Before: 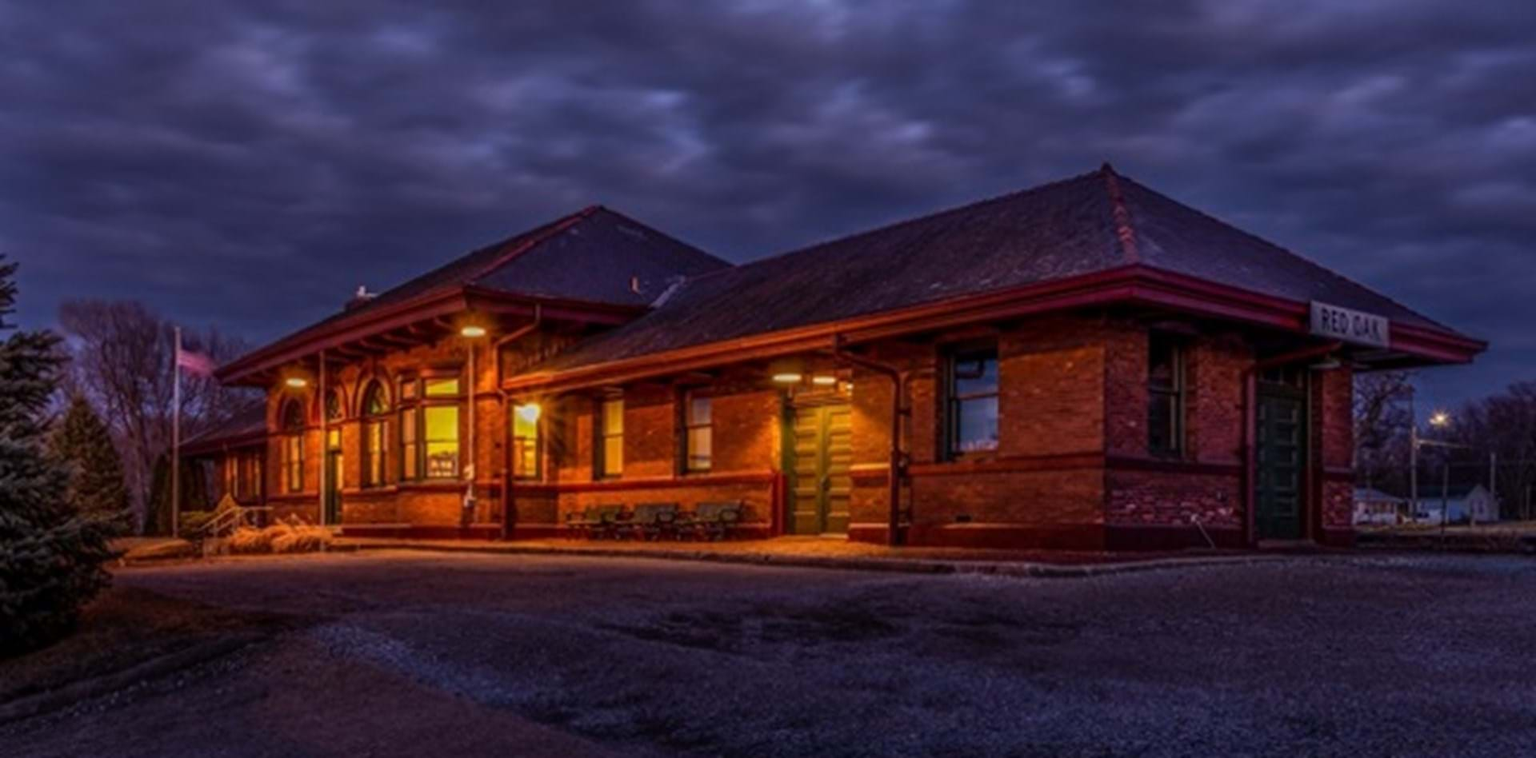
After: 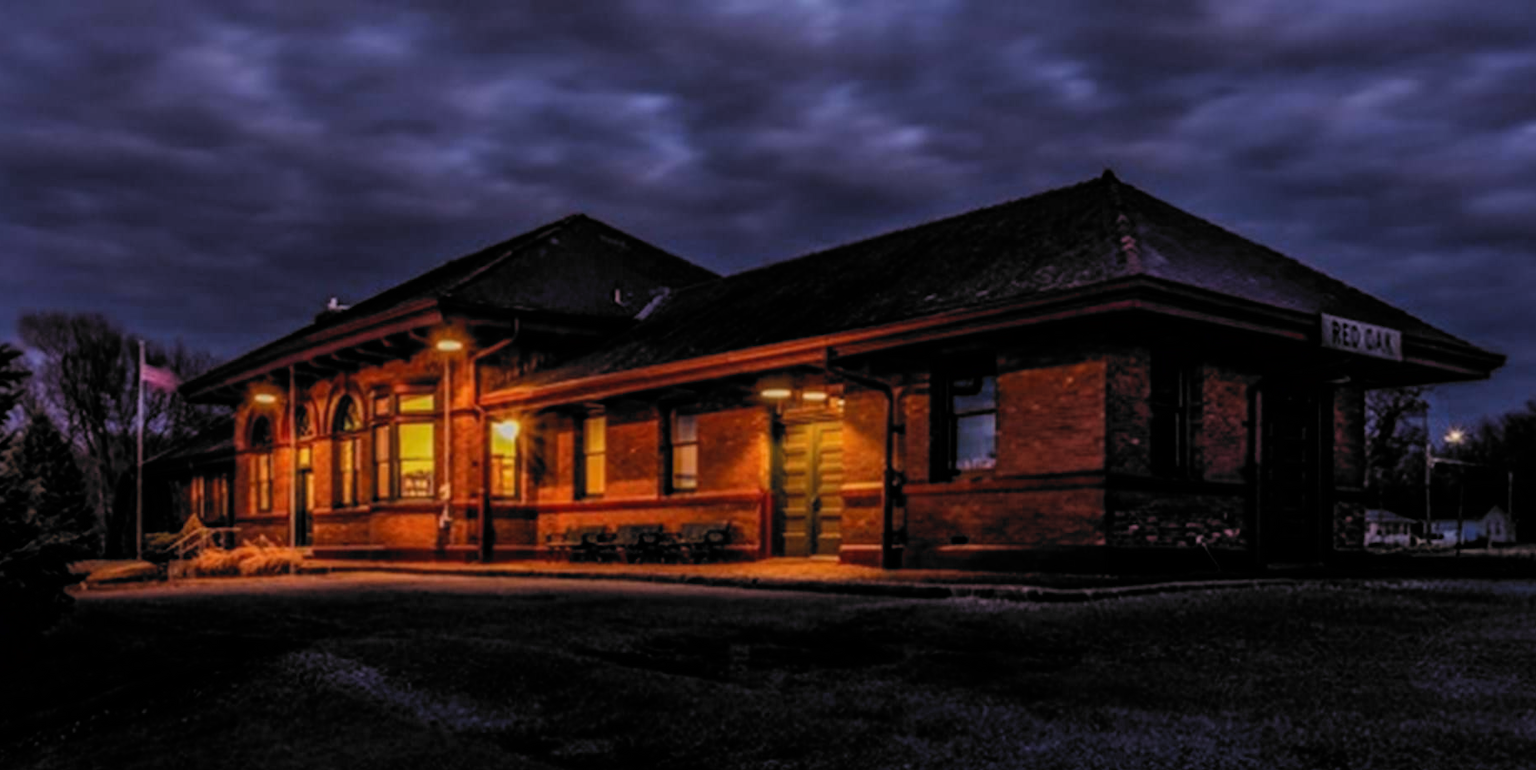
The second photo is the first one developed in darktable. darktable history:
crop and rotate: left 2.727%, right 1.168%, bottom 2.216%
filmic rgb: black relative exposure -5.04 EV, white relative exposure 3.55 EV, hardness 3.16, contrast 1.2, highlights saturation mix -49.96%, color science v6 (2022), iterations of high-quality reconstruction 10
